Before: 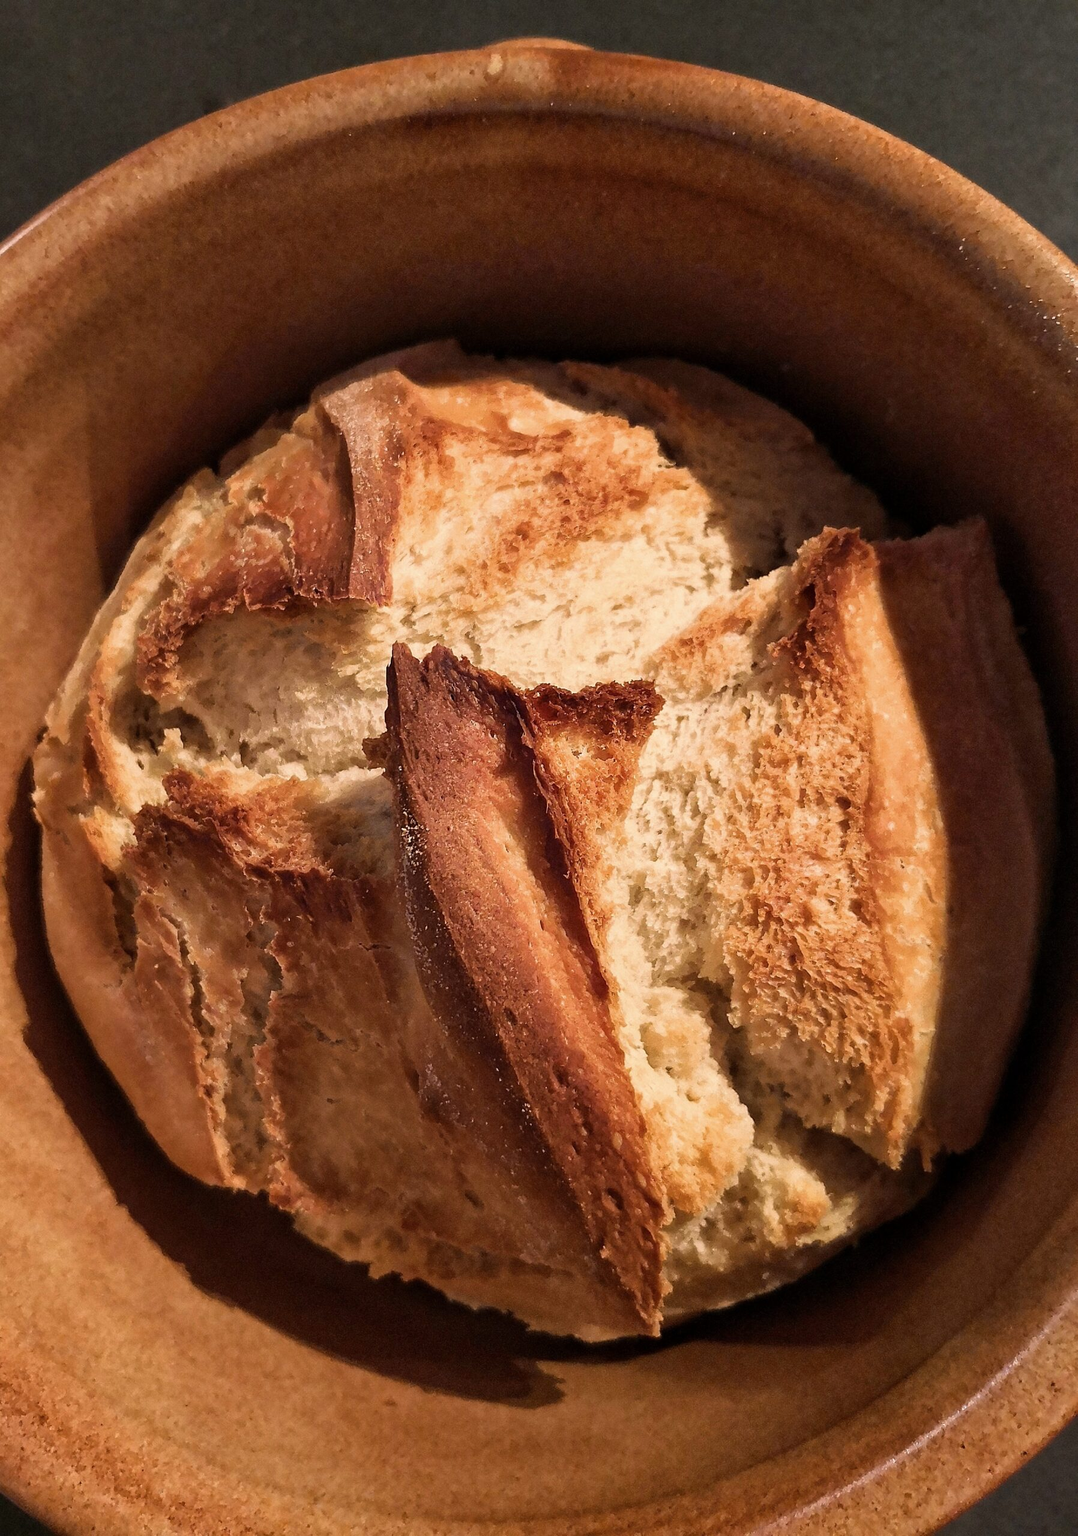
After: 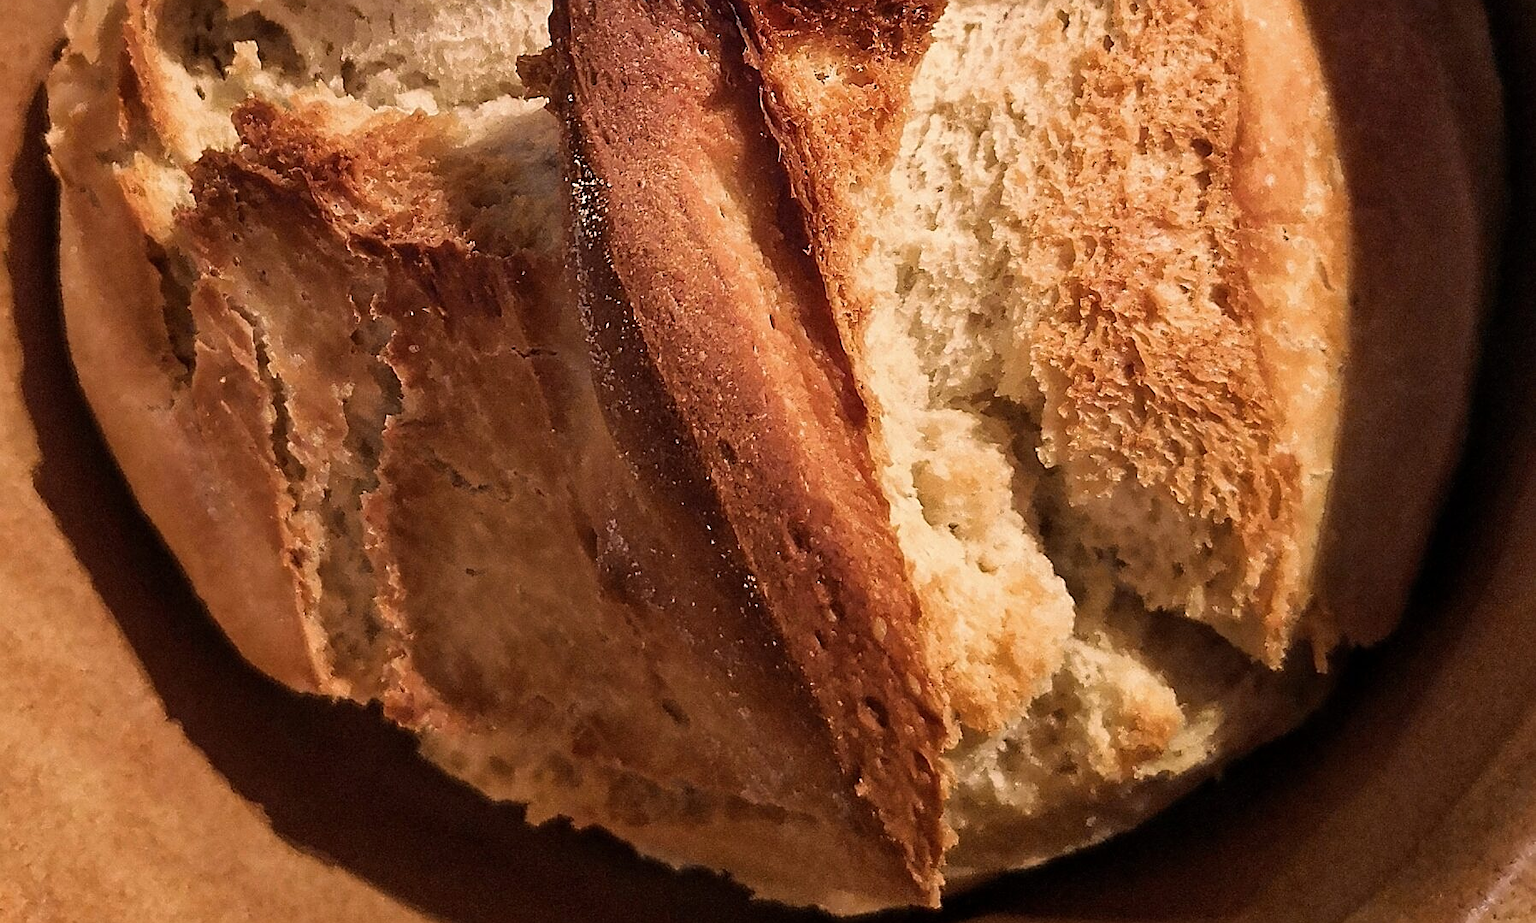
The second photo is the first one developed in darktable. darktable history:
sharpen: on, module defaults
crop: top 45.551%, bottom 12.262%
